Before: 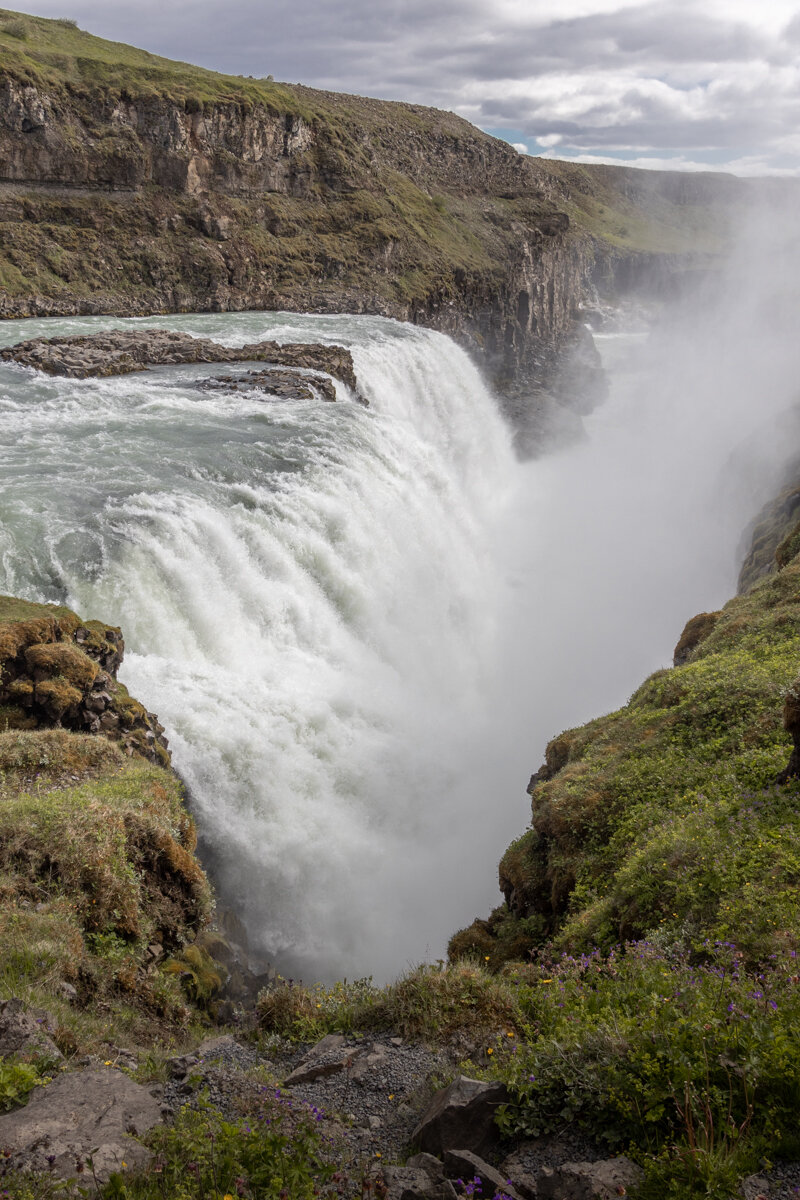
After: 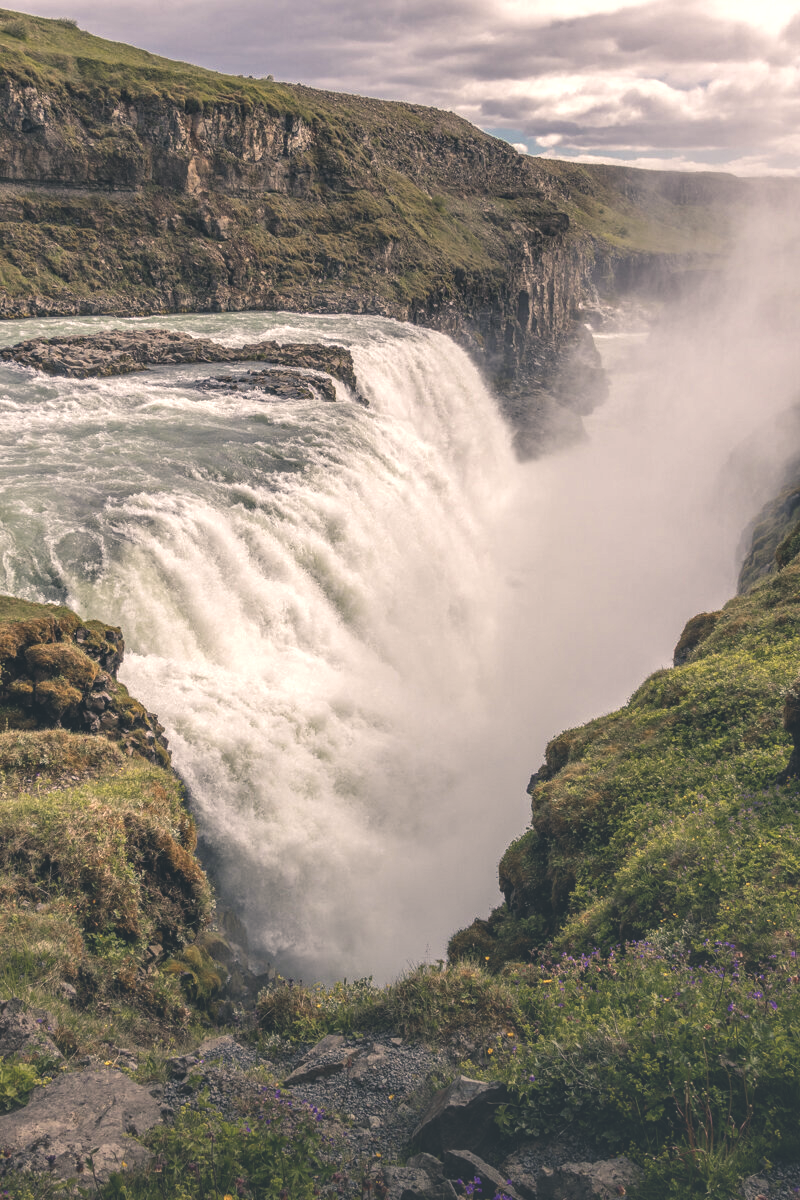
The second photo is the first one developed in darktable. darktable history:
exposure: black level correction -0.041, exposure 0.064 EV, compensate highlight preservation false
velvia: strength 15%
color balance rgb: shadows lift › chroma 5.41%, shadows lift › hue 240°, highlights gain › chroma 3.74%, highlights gain › hue 60°, saturation formula JzAzBz (2021)
local contrast: highlights 25%, detail 150%
